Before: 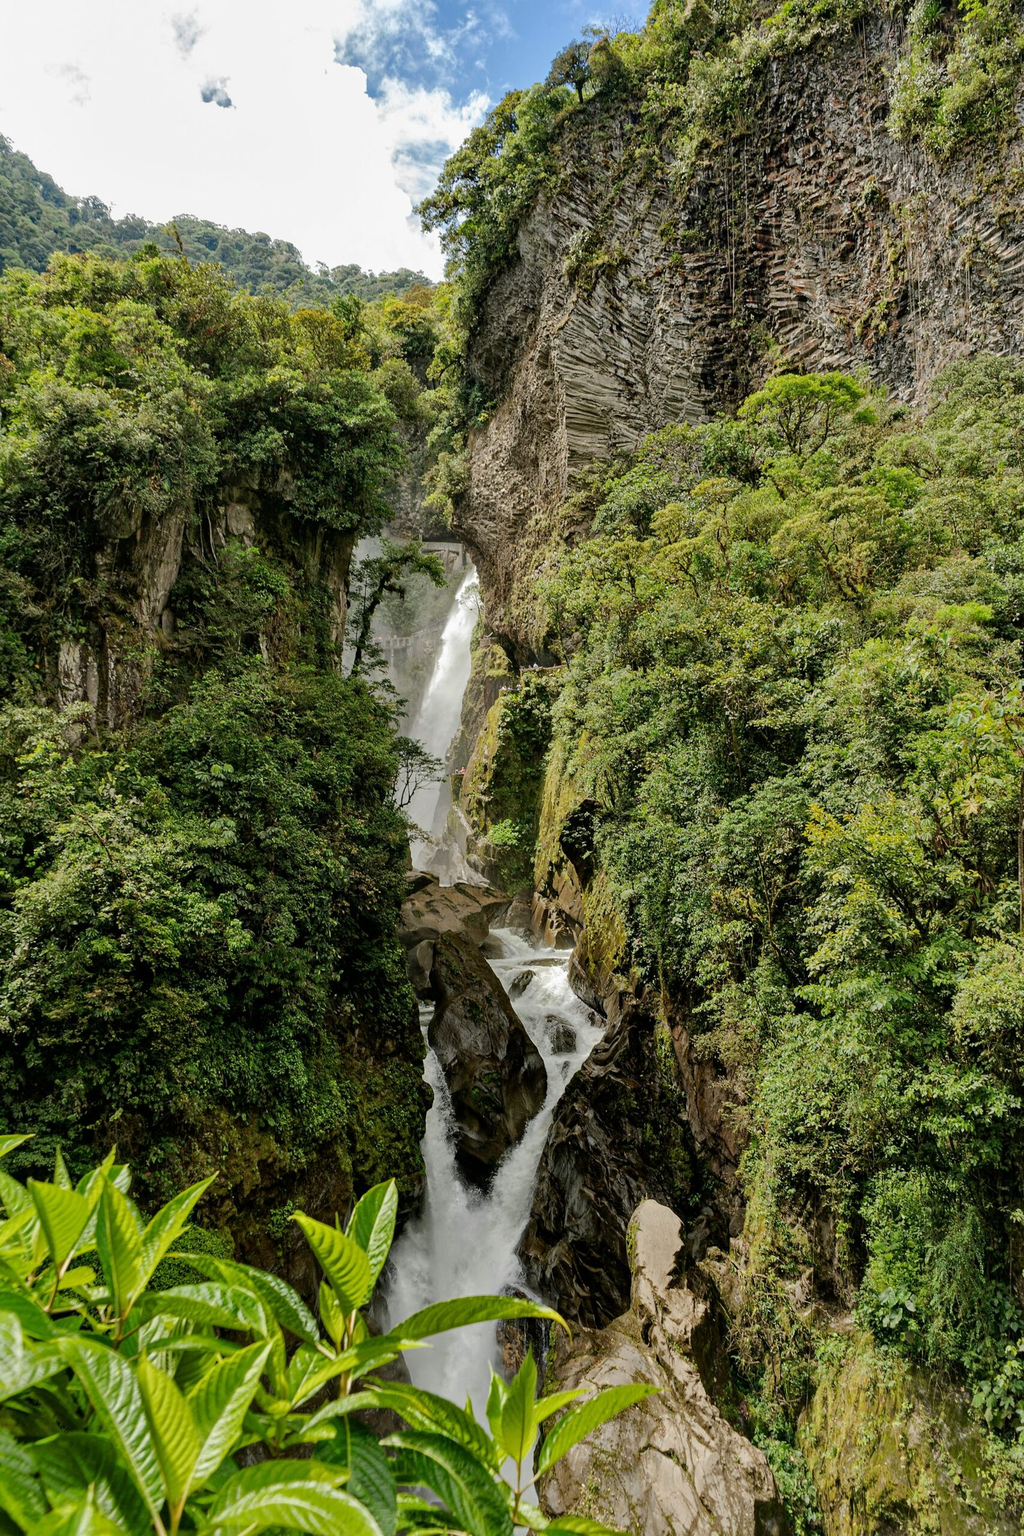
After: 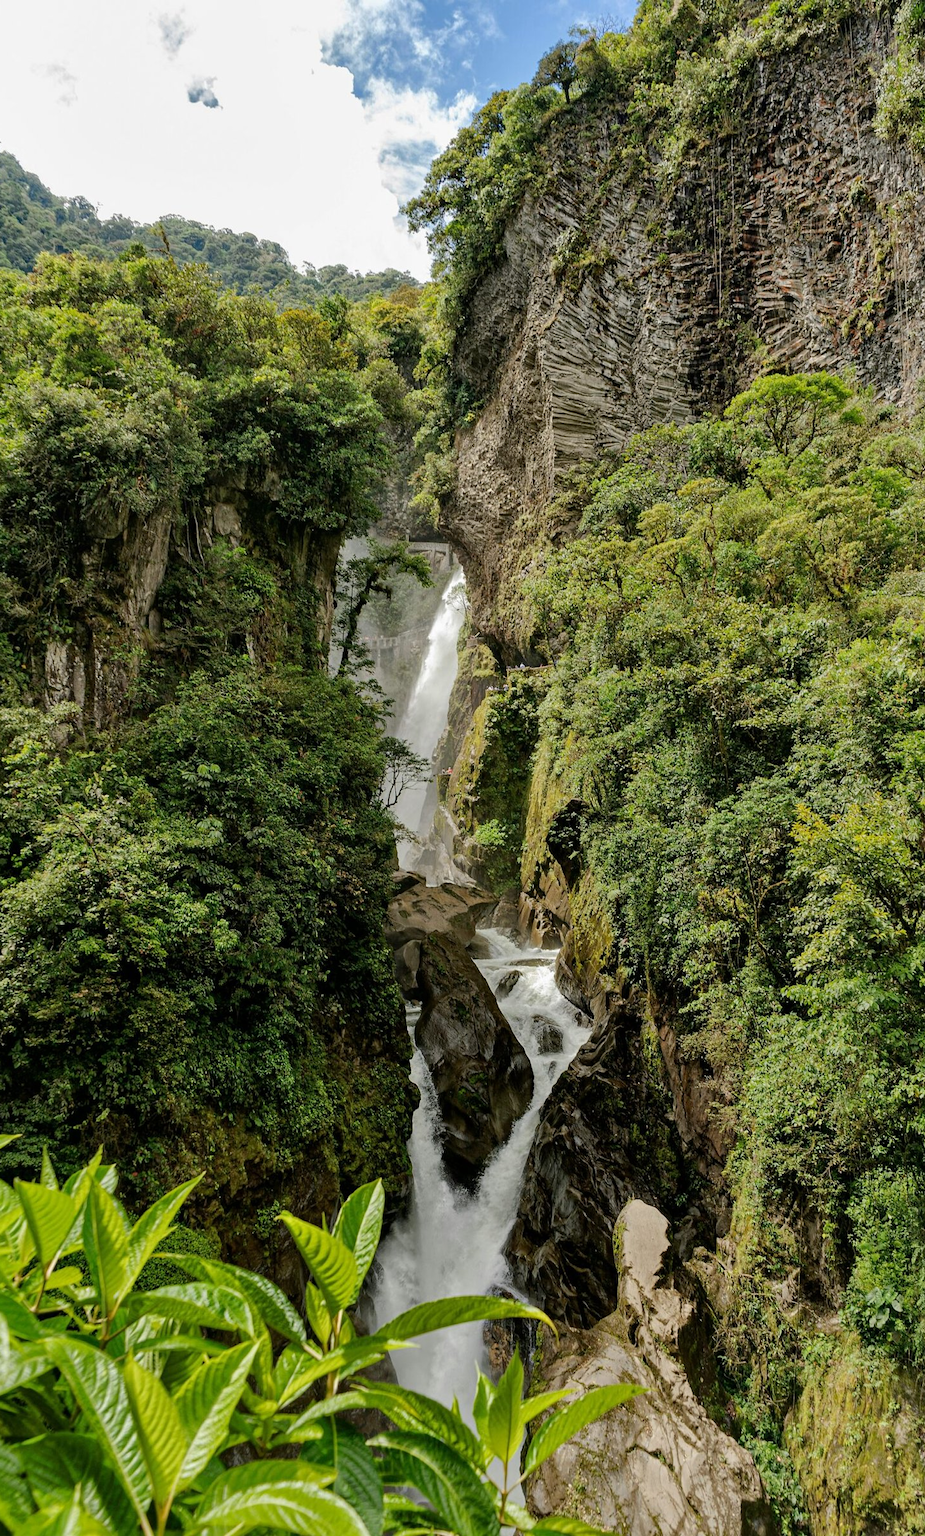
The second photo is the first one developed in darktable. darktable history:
crop and rotate: left 1.363%, right 8.236%
